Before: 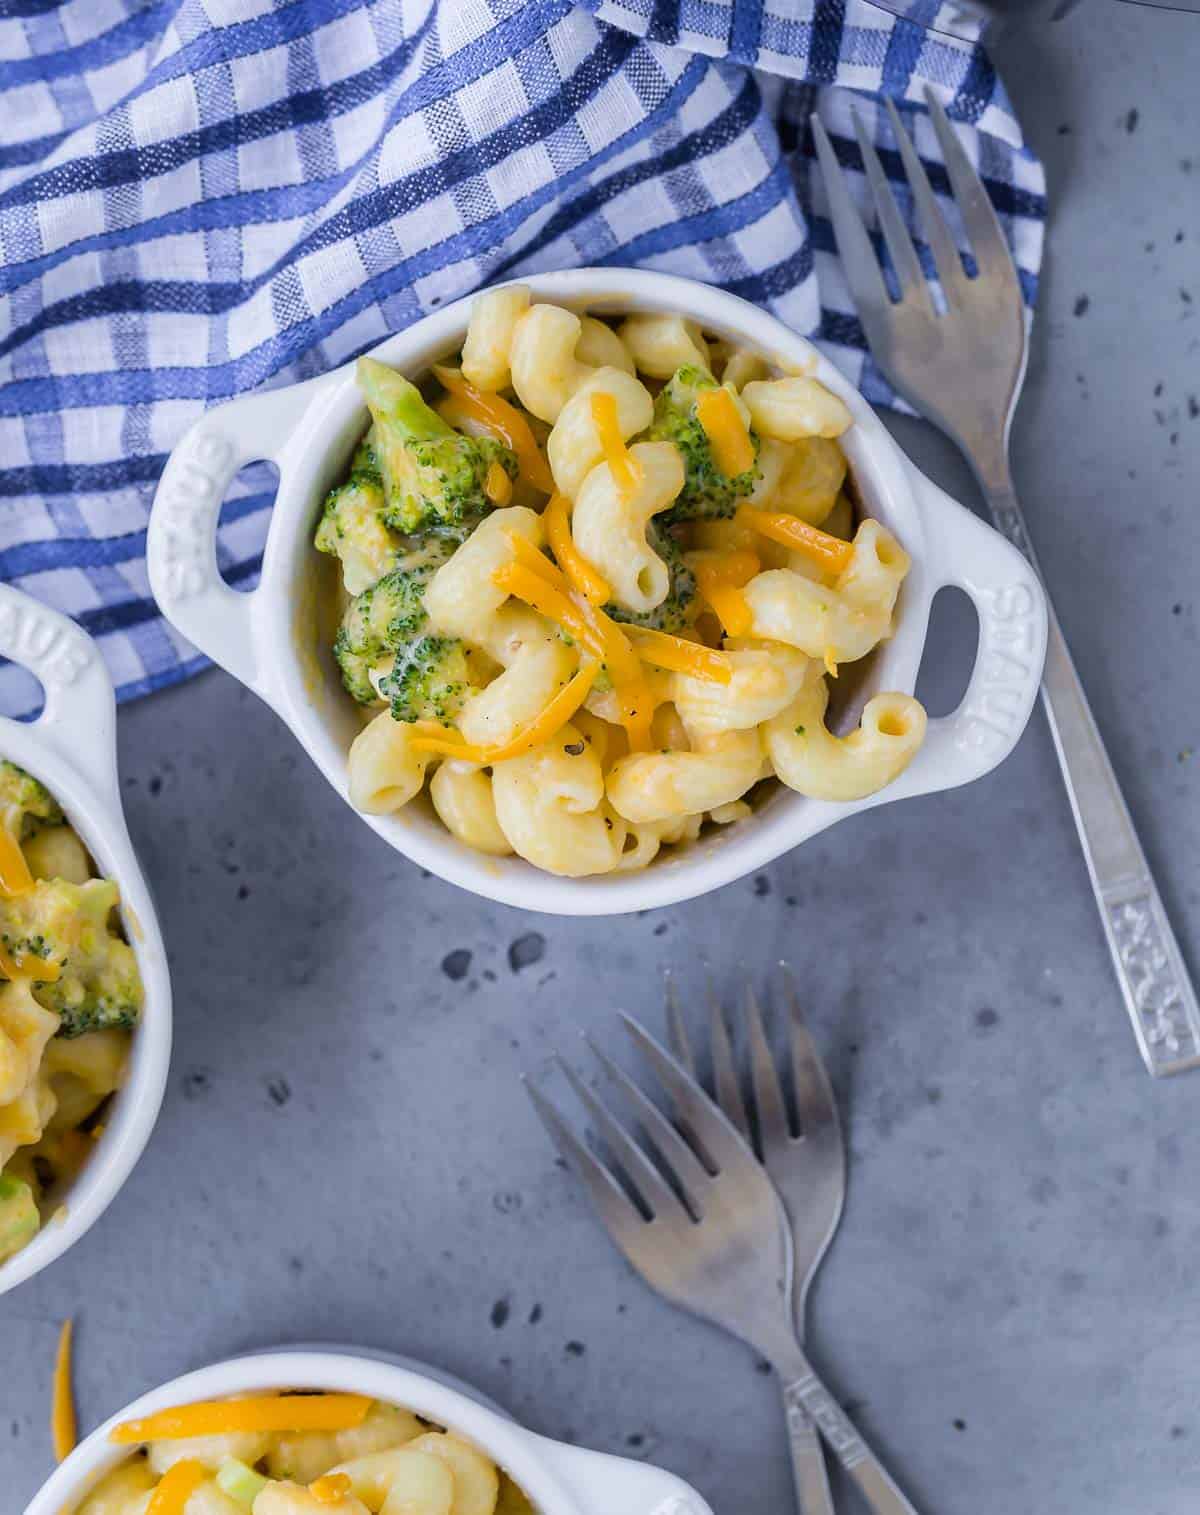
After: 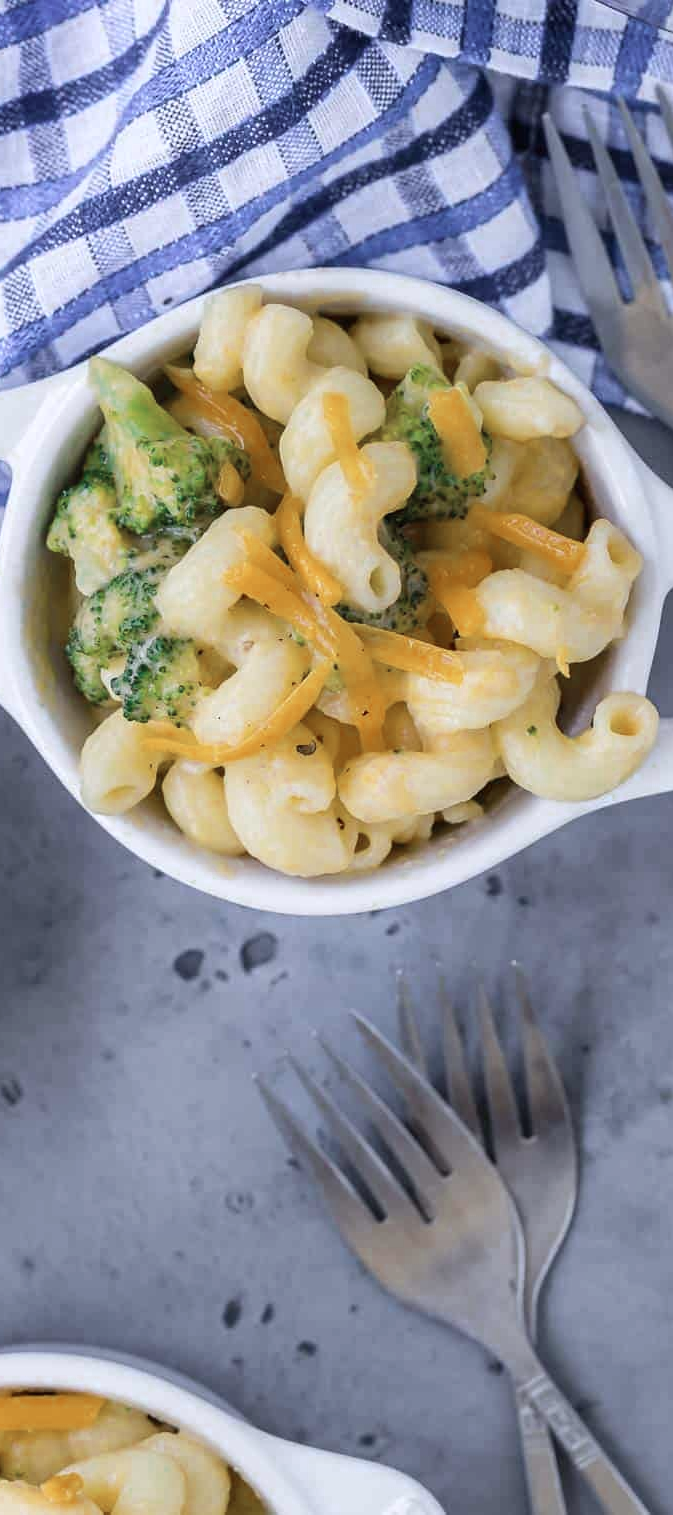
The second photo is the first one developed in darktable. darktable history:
tone equalizer: on, module defaults
crop and rotate: left 22.339%, right 21.506%
color zones: curves: ch0 [(0, 0.5) (0.125, 0.4) (0.25, 0.5) (0.375, 0.4) (0.5, 0.4) (0.625, 0.6) (0.75, 0.6) (0.875, 0.5)]; ch1 [(0, 0.35) (0.125, 0.45) (0.25, 0.35) (0.375, 0.35) (0.5, 0.35) (0.625, 0.35) (0.75, 0.45) (0.875, 0.35)]; ch2 [(0, 0.6) (0.125, 0.5) (0.25, 0.5) (0.375, 0.6) (0.5, 0.6) (0.625, 0.5) (0.75, 0.5) (0.875, 0.5)]
